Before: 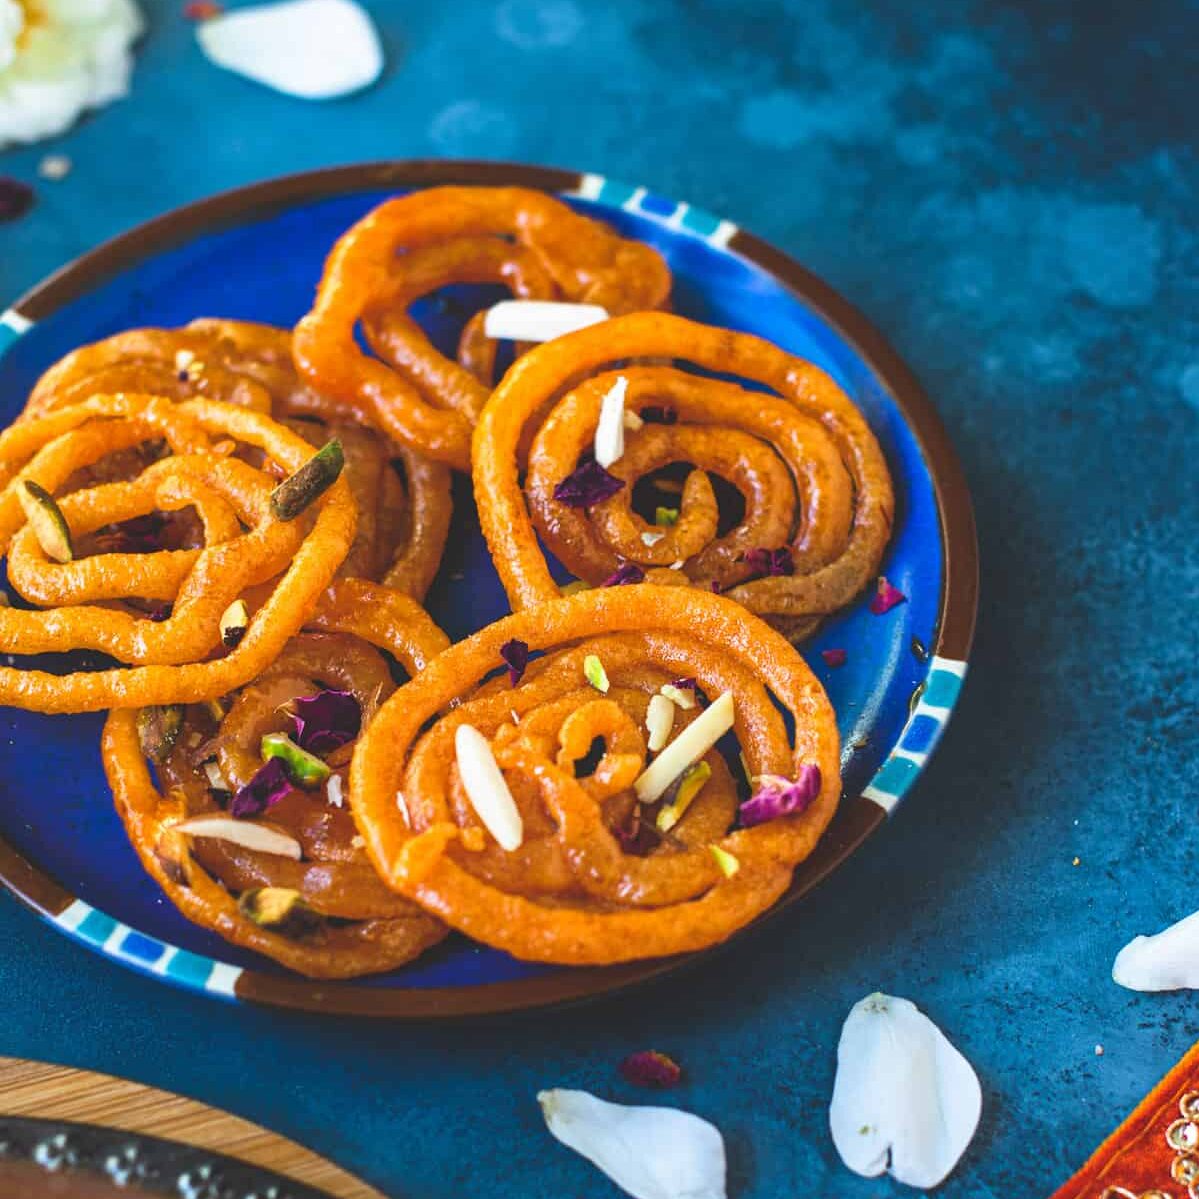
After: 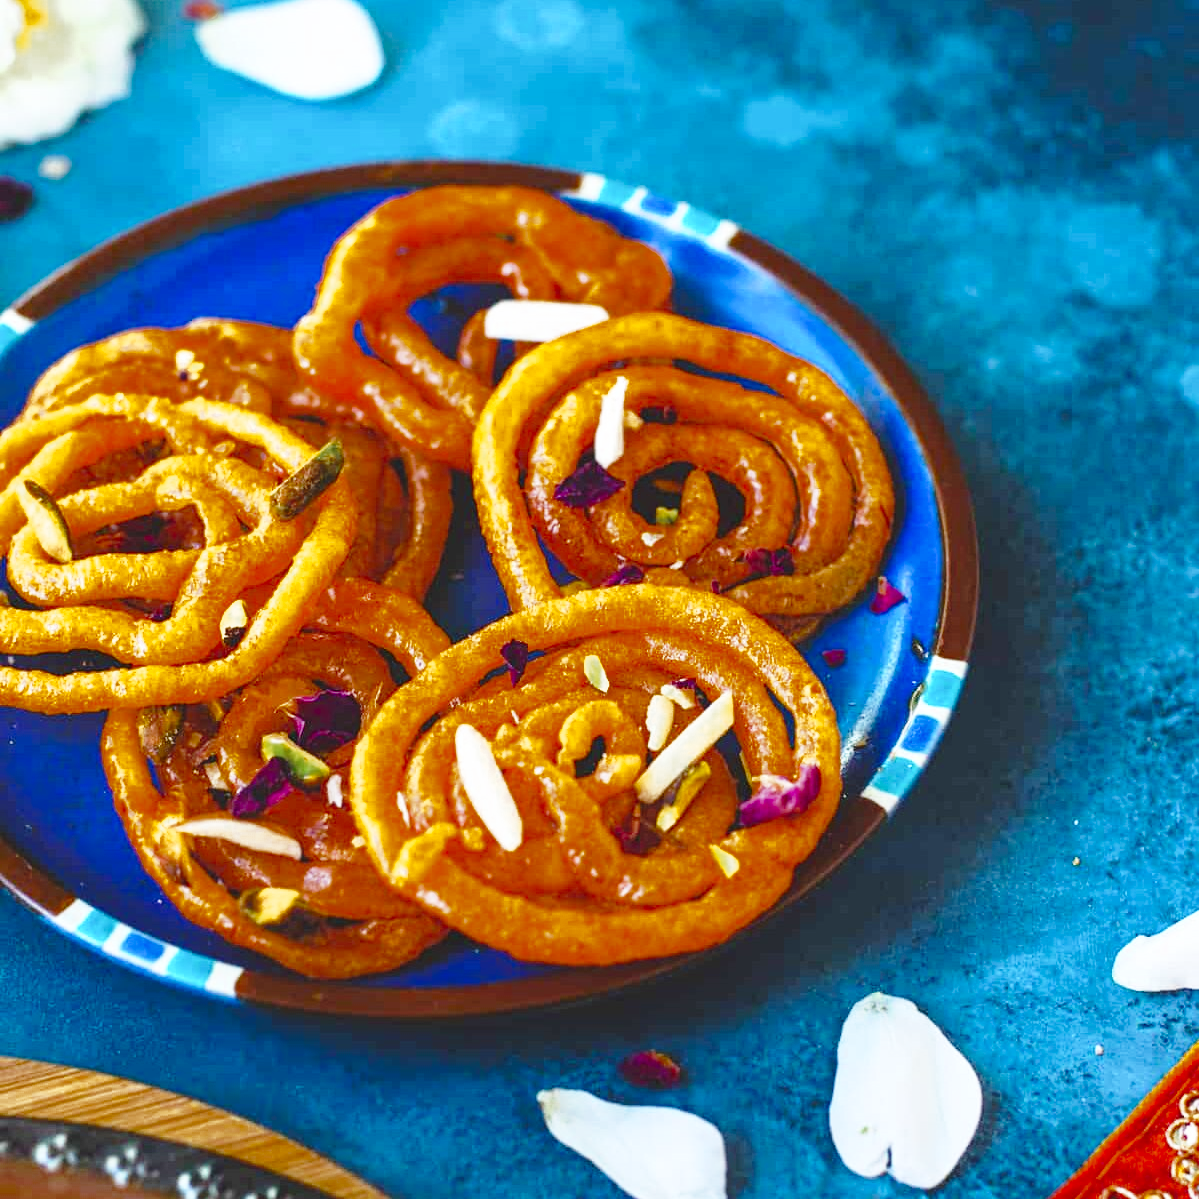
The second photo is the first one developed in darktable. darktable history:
color zones: curves: ch0 [(0.11, 0.396) (0.195, 0.36) (0.25, 0.5) (0.303, 0.412) (0.357, 0.544) (0.75, 0.5) (0.967, 0.328)]; ch1 [(0, 0.468) (0.112, 0.512) (0.202, 0.6) (0.25, 0.5) (0.307, 0.352) (0.357, 0.544) (0.75, 0.5) (0.963, 0.524)]
base curve: curves: ch0 [(0, 0) (0.028, 0.03) (0.121, 0.232) (0.46, 0.748) (0.859, 0.968) (1, 1)], preserve colors none
